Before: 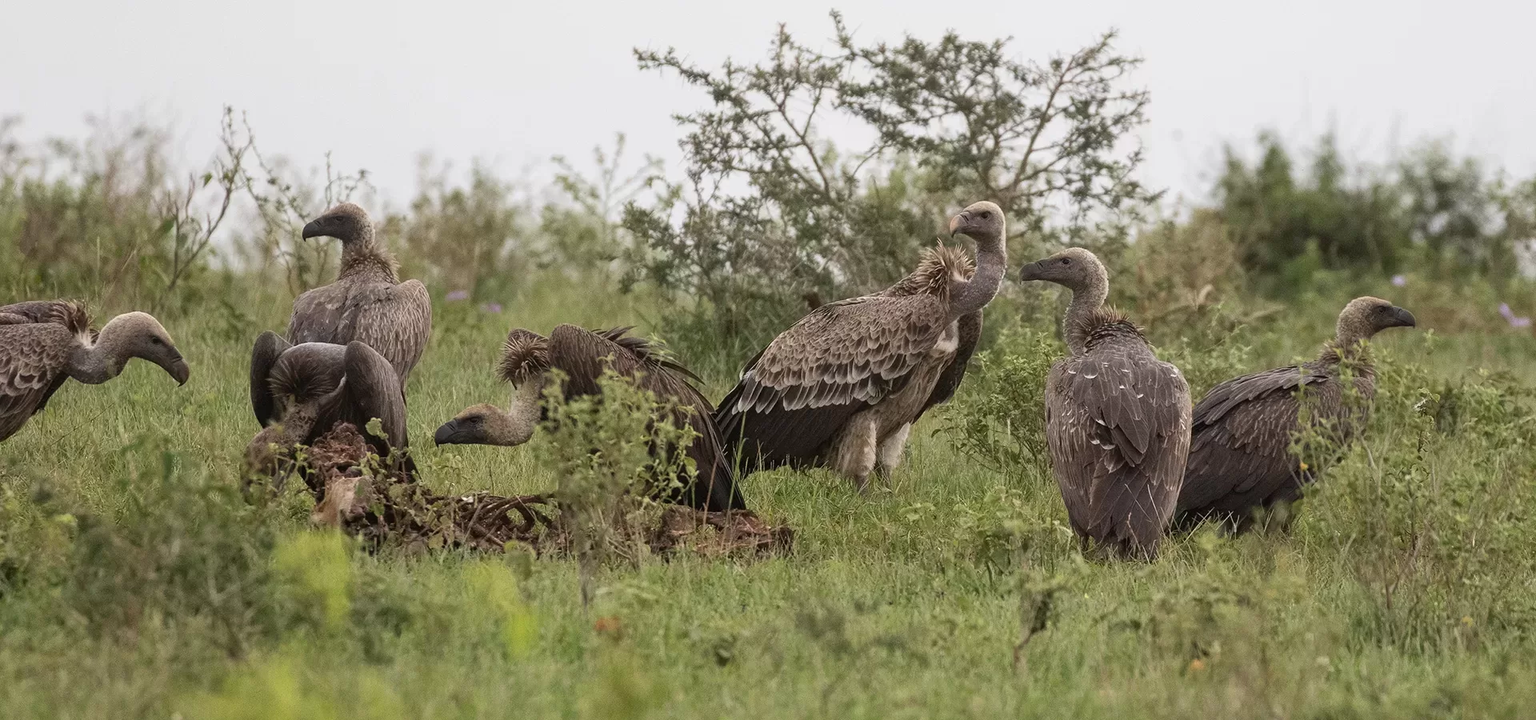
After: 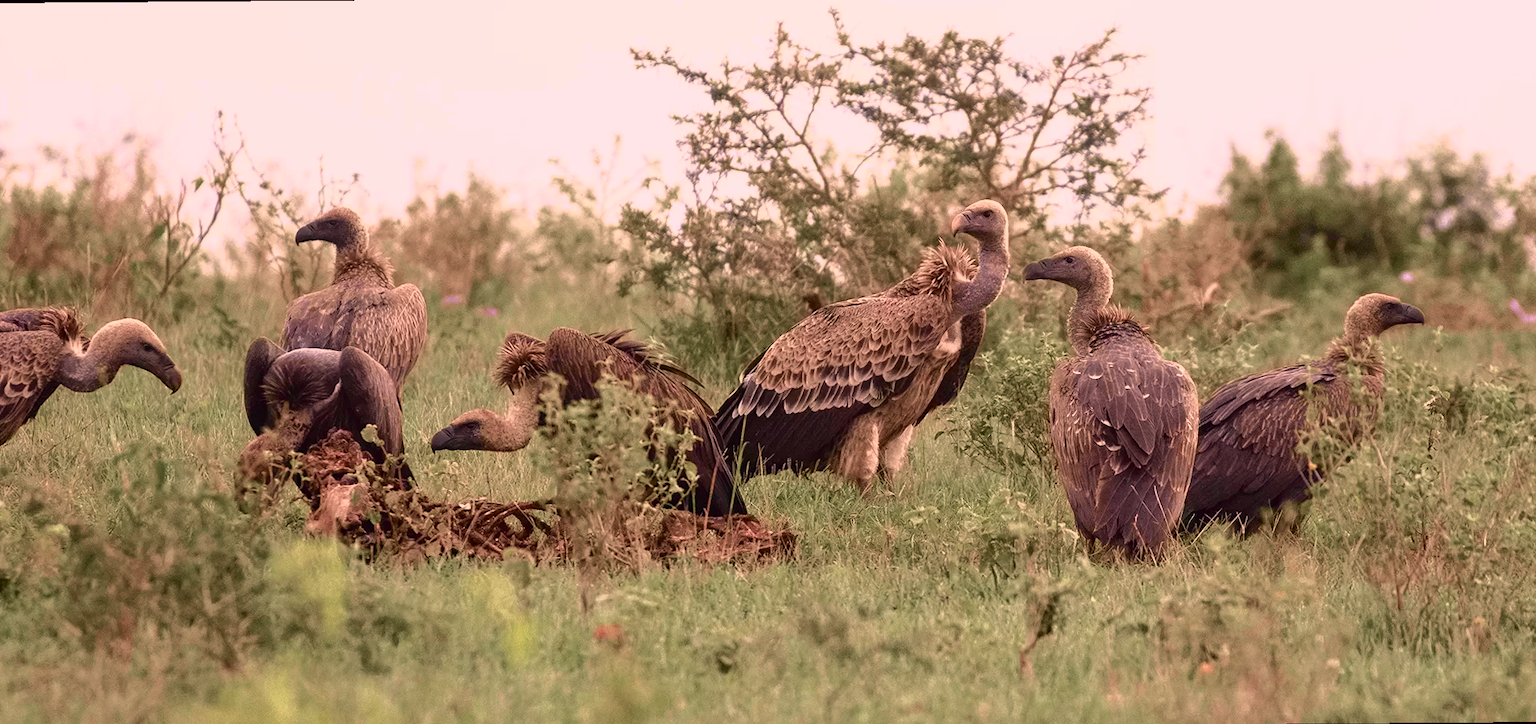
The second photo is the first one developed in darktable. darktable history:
tone curve: curves: ch0 [(0, 0) (0.105, 0.068) (0.195, 0.162) (0.283, 0.283) (0.384, 0.404) (0.485, 0.531) (0.638, 0.681) (0.795, 0.879) (1, 0.977)]; ch1 [(0, 0) (0.161, 0.092) (0.35, 0.33) (0.379, 0.401) (0.456, 0.469) (0.498, 0.506) (0.521, 0.549) (0.58, 0.624) (0.635, 0.671) (1, 1)]; ch2 [(0, 0) (0.371, 0.362) (0.437, 0.437) (0.483, 0.484) (0.53, 0.515) (0.56, 0.58) (0.622, 0.606) (1, 1)], color space Lab, independent channels, preserve colors none
white balance: red 1.127, blue 0.943
rotate and perspective: rotation -0.45°, automatic cropping original format, crop left 0.008, crop right 0.992, crop top 0.012, crop bottom 0.988
